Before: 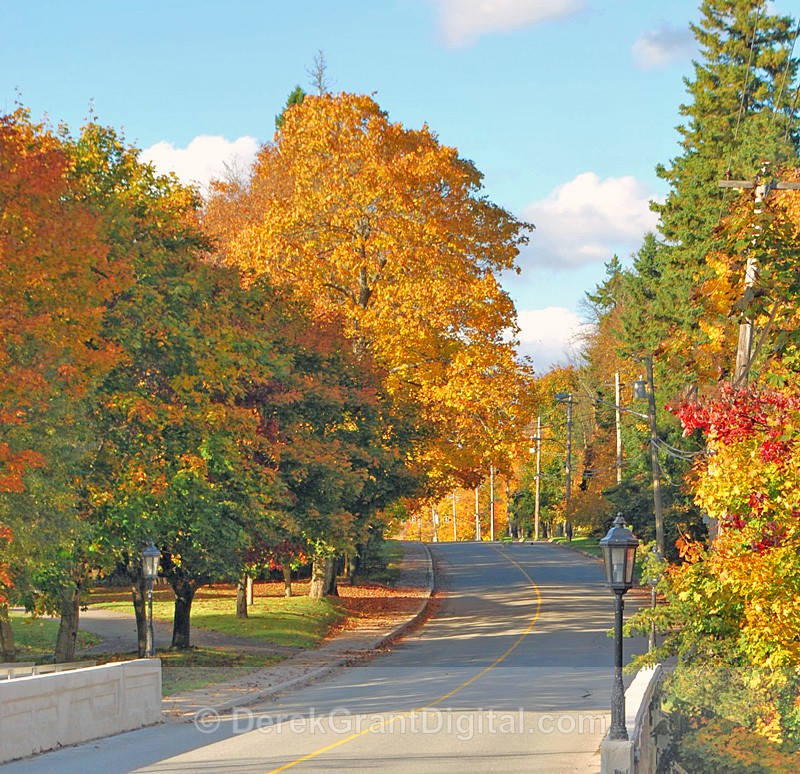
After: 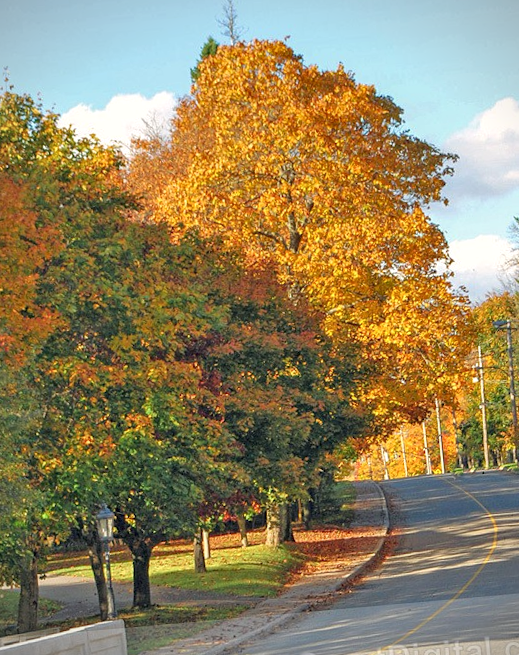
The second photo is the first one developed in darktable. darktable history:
local contrast: on, module defaults
rotate and perspective: rotation -5°, crop left 0.05, crop right 0.952, crop top 0.11, crop bottom 0.89
vignetting: fall-off start 91.19%
crop and rotate: left 6.617%, right 26.717%
